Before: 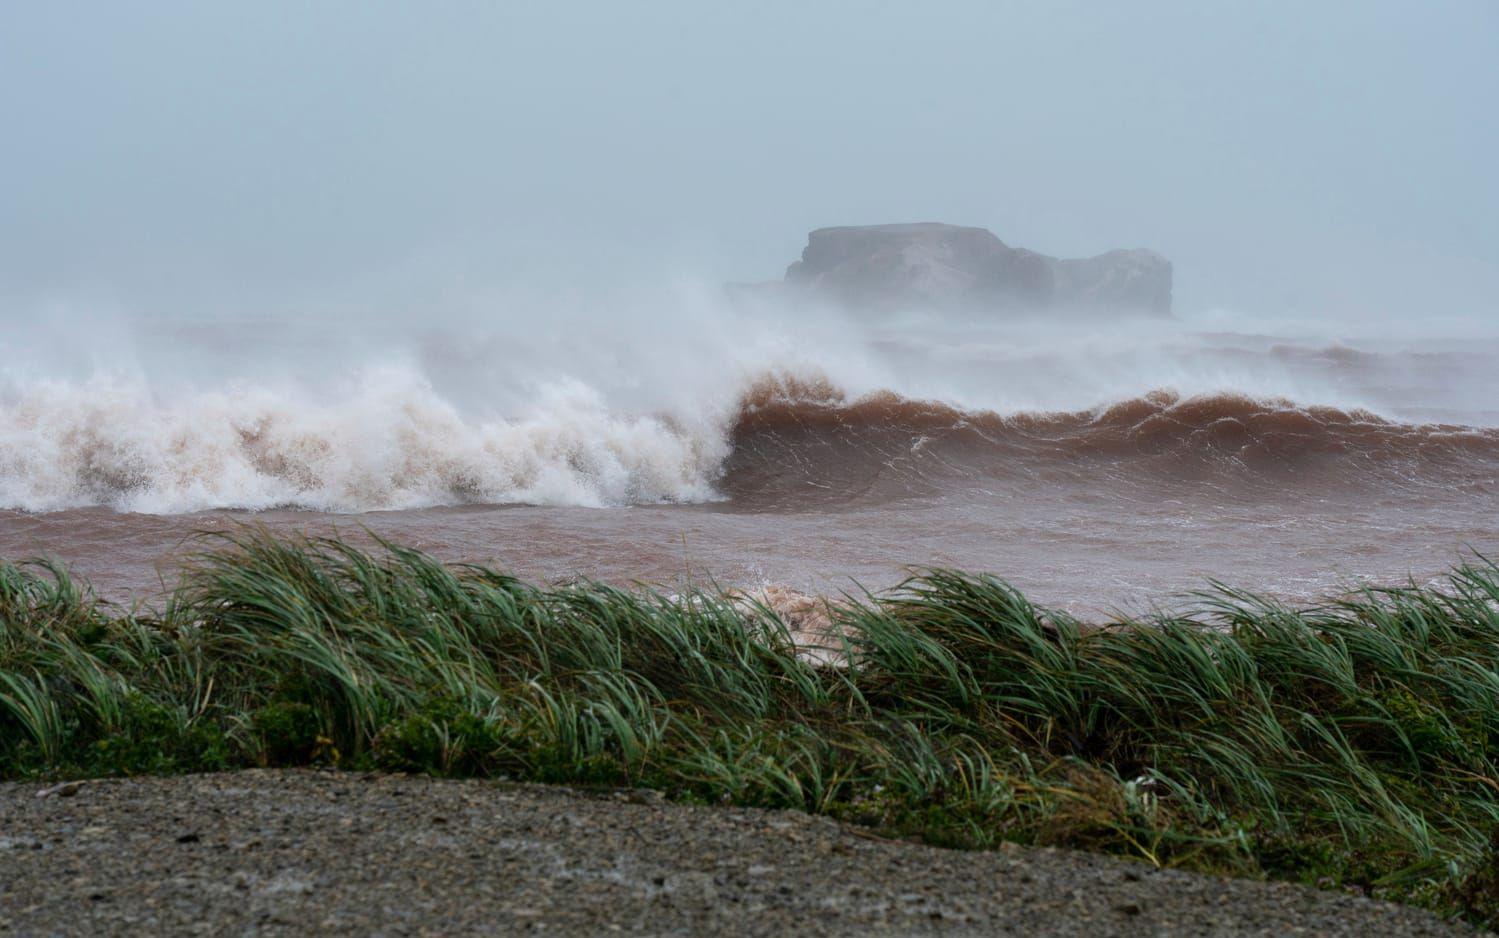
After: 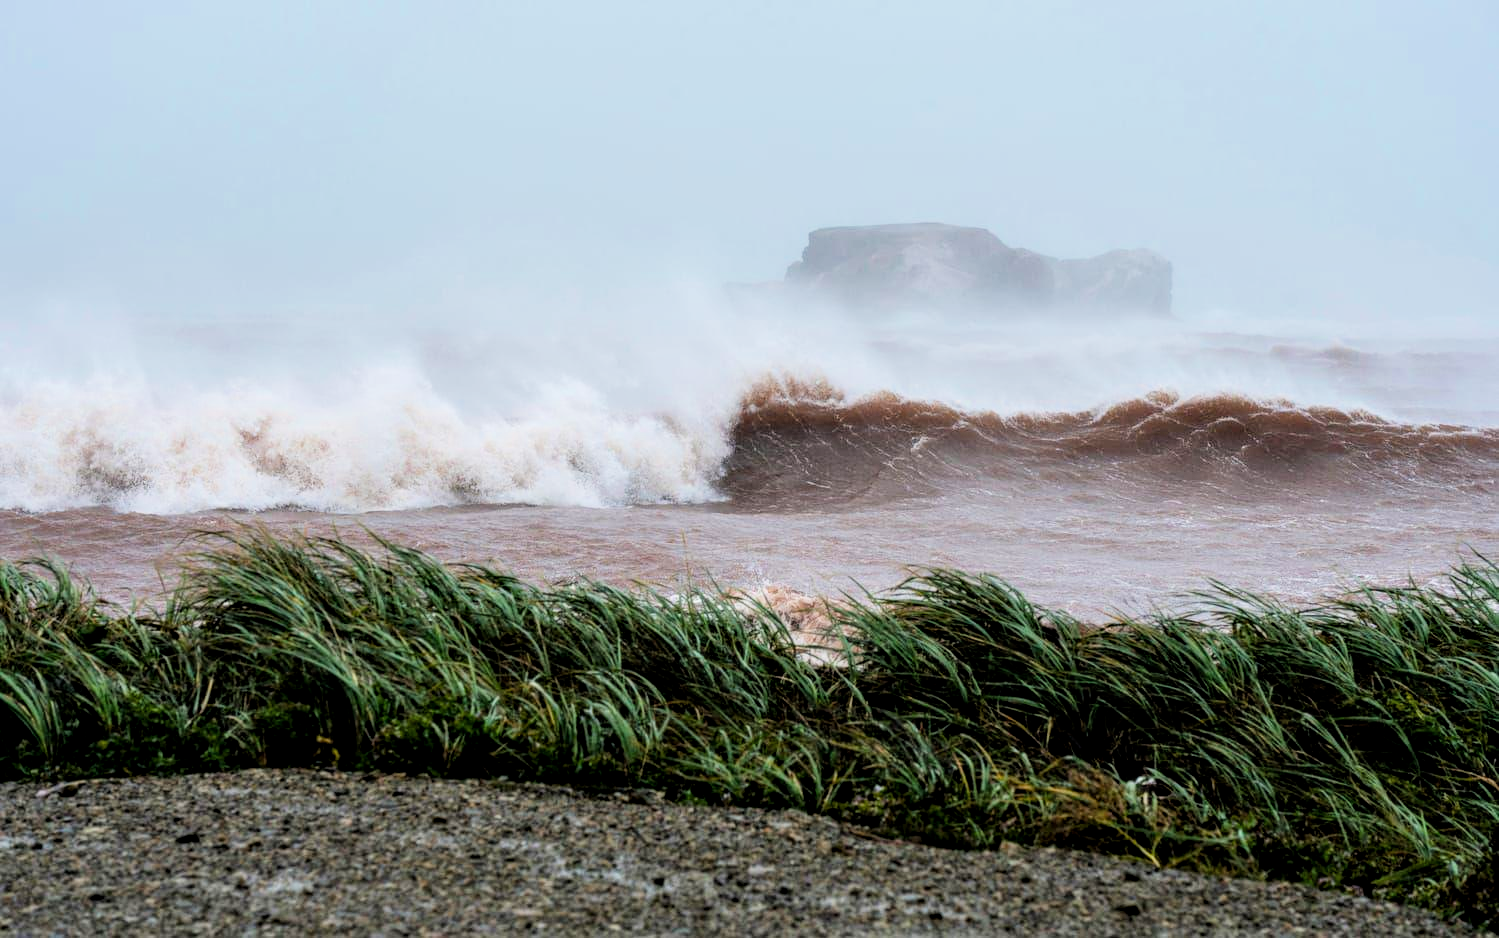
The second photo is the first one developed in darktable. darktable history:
color balance rgb: perceptual saturation grading › global saturation 20%, global vibrance 10%
filmic rgb: black relative exposure -5 EV, white relative exposure 3.5 EV, hardness 3.19, contrast 1.3
local contrast: on, module defaults
exposure "scene-referred default": black level correction 0, exposure 0.7 EV, compensate exposure bias true, compensate highlight preservation false
